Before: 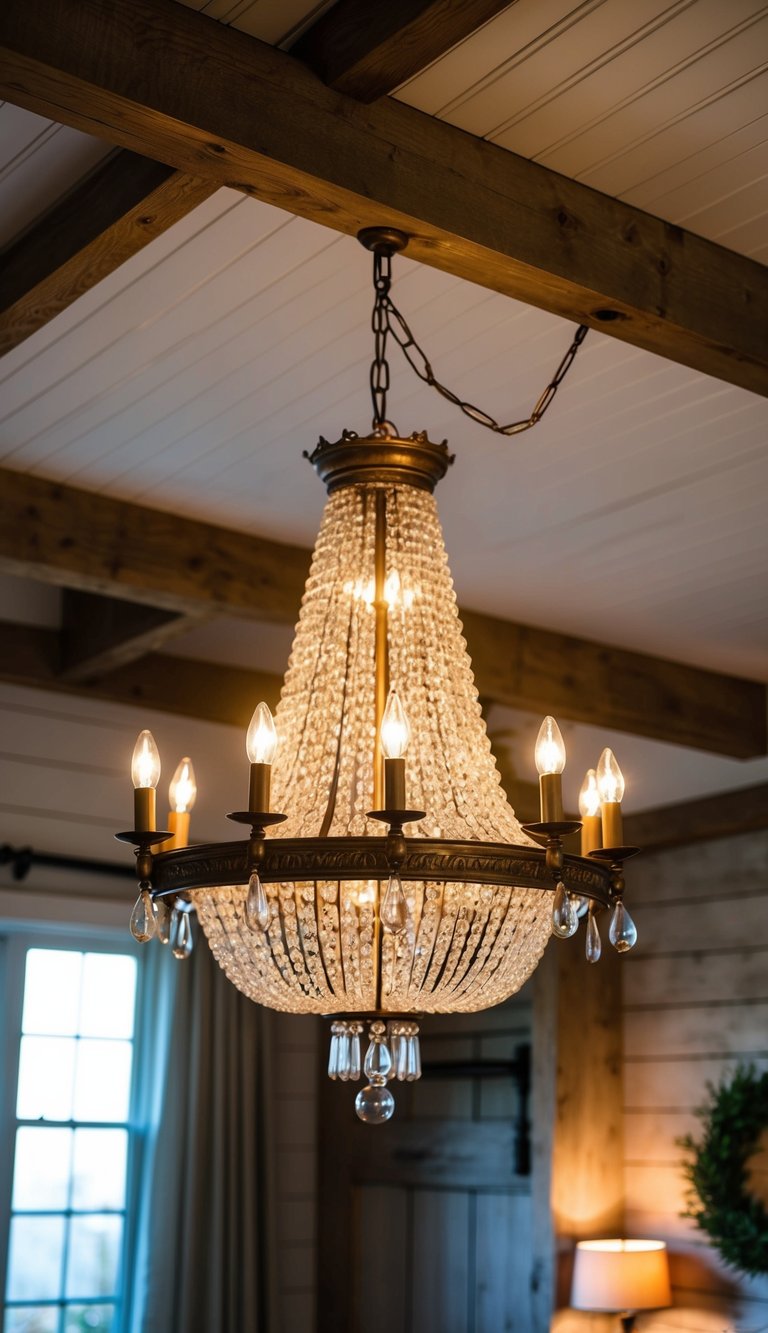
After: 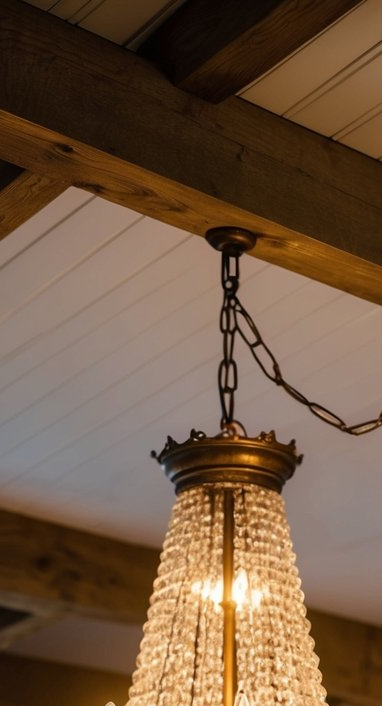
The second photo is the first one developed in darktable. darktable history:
crop: left 19.804%, right 30.374%, bottom 47.028%
